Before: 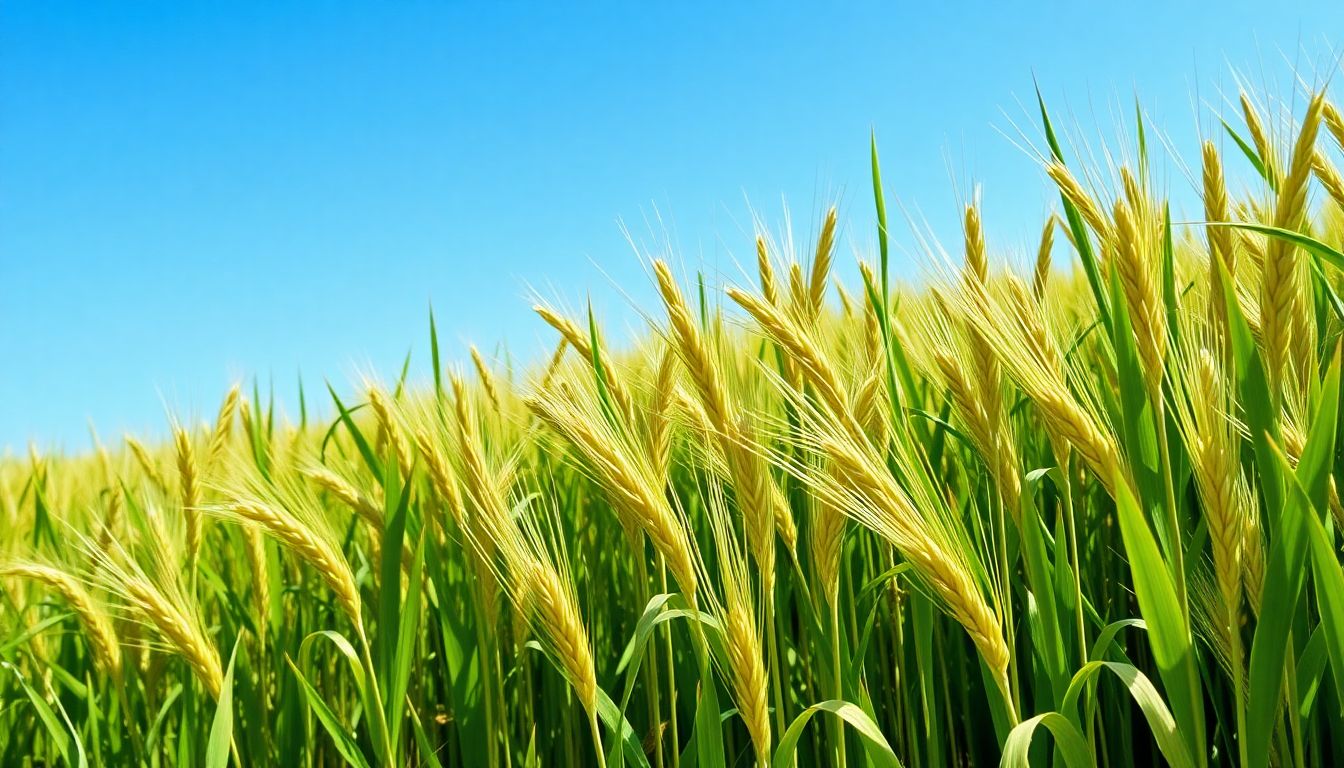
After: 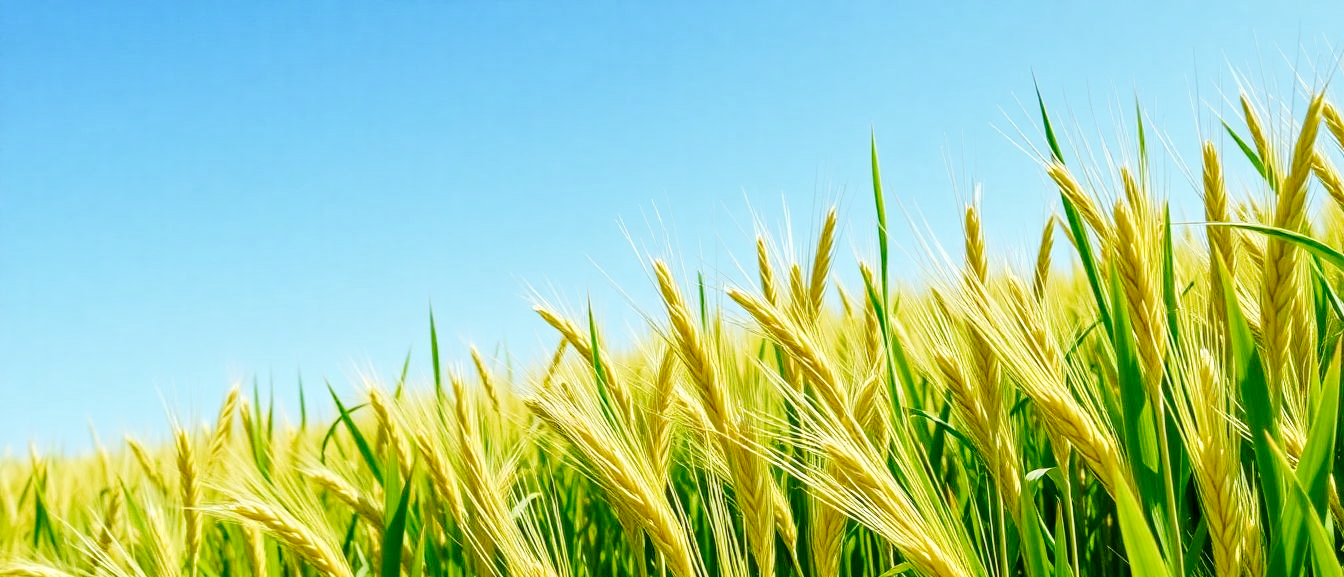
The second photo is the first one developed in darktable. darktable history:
local contrast: detail 130%
crop: bottom 24.796%
tone curve: curves: ch0 [(0, 0) (0.071, 0.047) (0.266, 0.26) (0.483, 0.554) (0.753, 0.811) (1, 0.983)]; ch1 [(0, 0) (0.346, 0.307) (0.408, 0.387) (0.463, 0.465) (0.482, 0.493) (0.502, 0.5) (0.517, 0.502) (0.55, 0.548) (0.597, 0.61) (0.651, 0.698) (1, 1)]; ch2 [(0, 0) (0.346, 0.34) (0.434, 0.46) (0.485, 0.494) (0.5, 0.494) (0.517, 0.506) (0.526, 0.545) (0.583, 0.61) (0.625, 0.659) (1, 1)], preserve colors none
